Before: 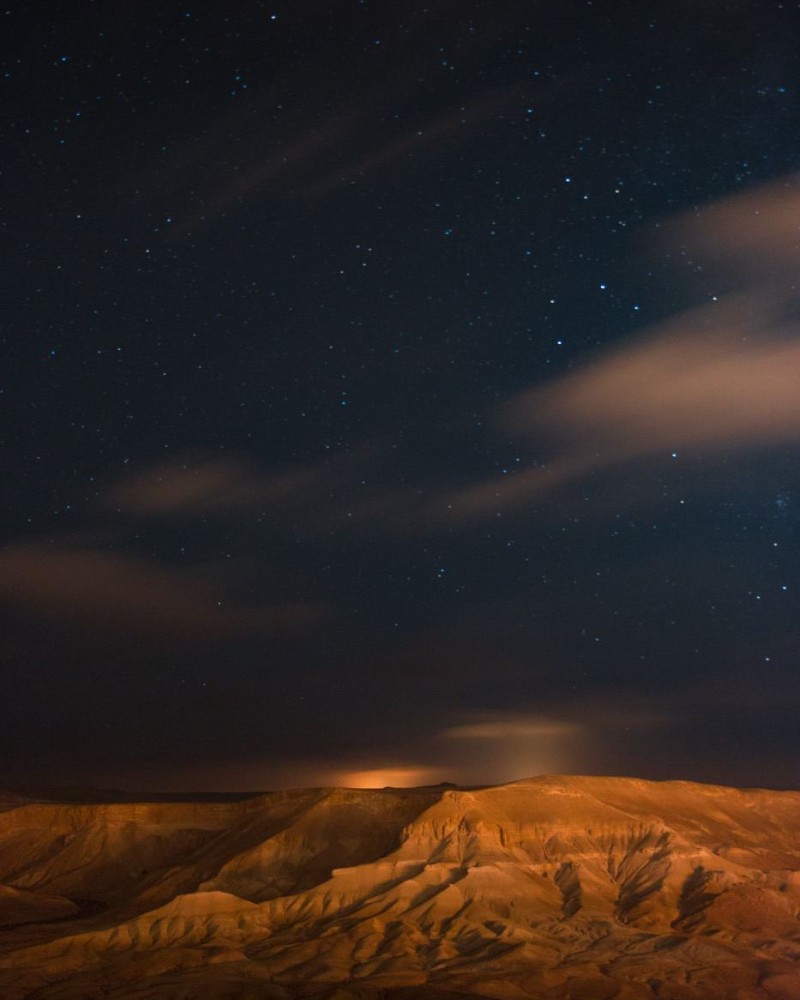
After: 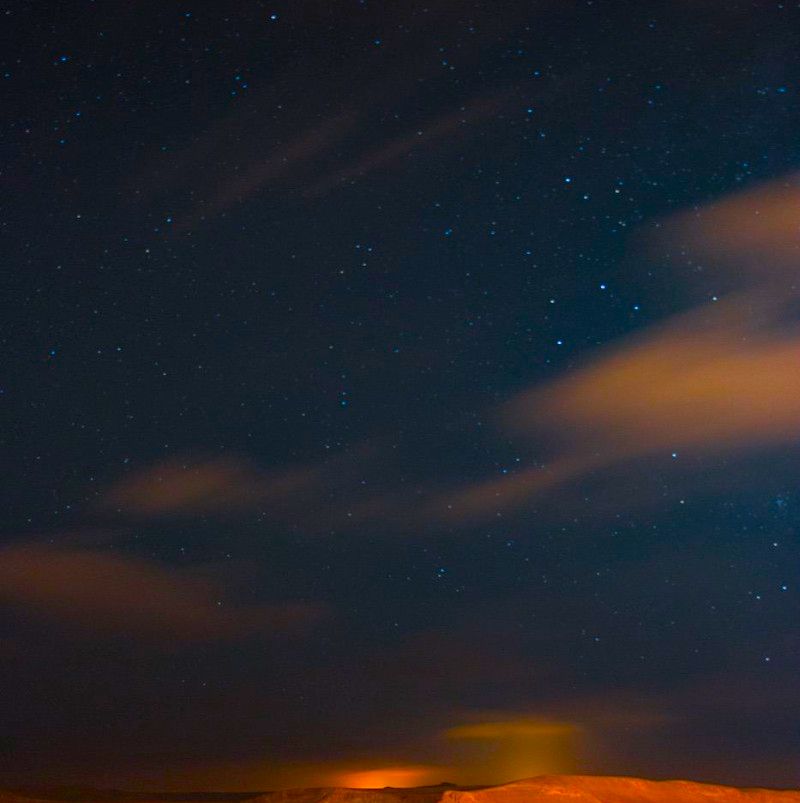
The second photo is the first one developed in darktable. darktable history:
crop: bottom 19.644%
exposure: black level correction 0.001, compensate highlight preservation false
color balance: input saturation 134.34%, contrast -10.04%, contrast fulcrum 19.67%, output saturation 133.51%
